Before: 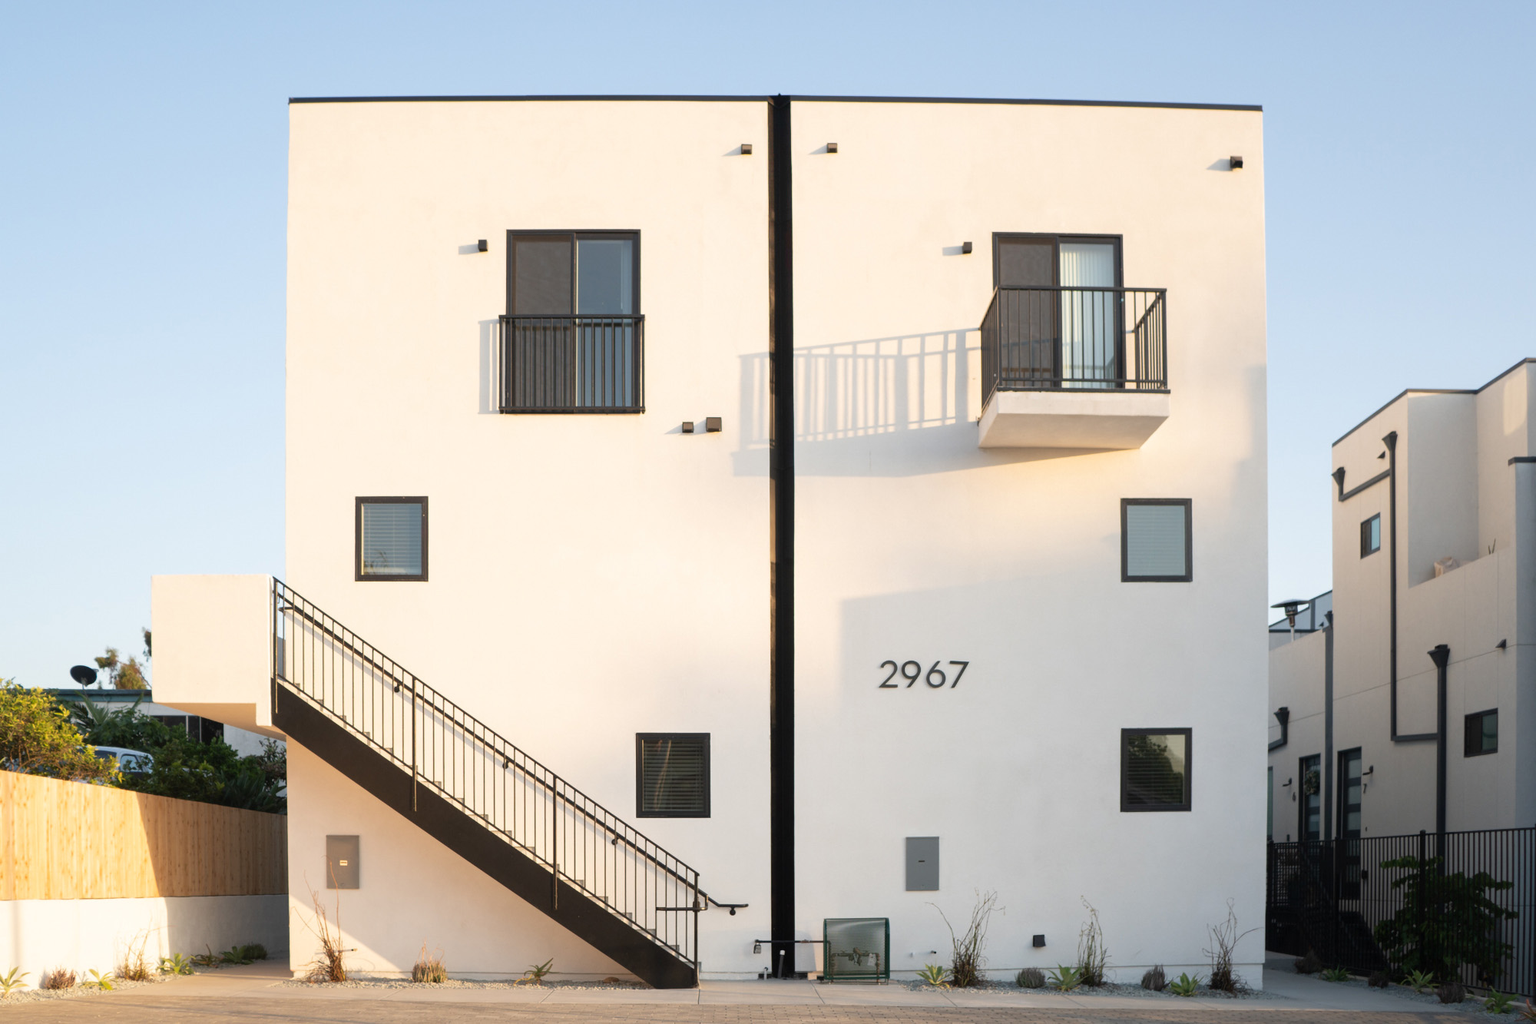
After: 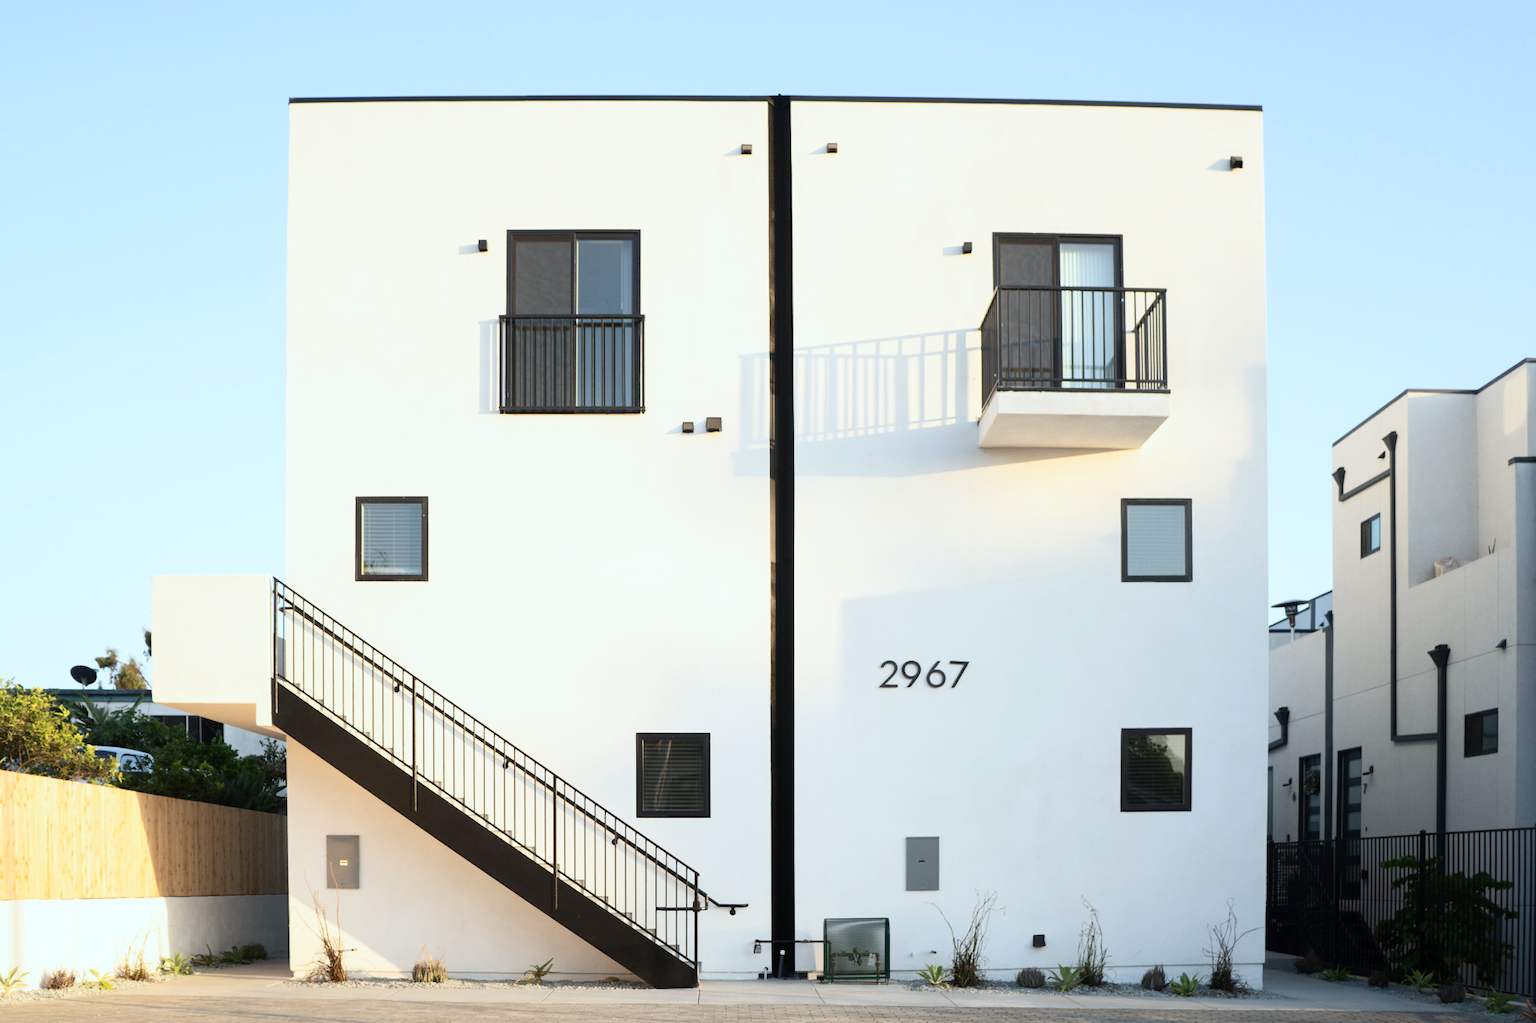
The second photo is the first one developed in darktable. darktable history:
exposure: black level correction 0.001, compensate highlight preservation false
contrast brightness saturation: contrast 0.24, brightness 0.09
white balance: red 0.925, blue 1.046
